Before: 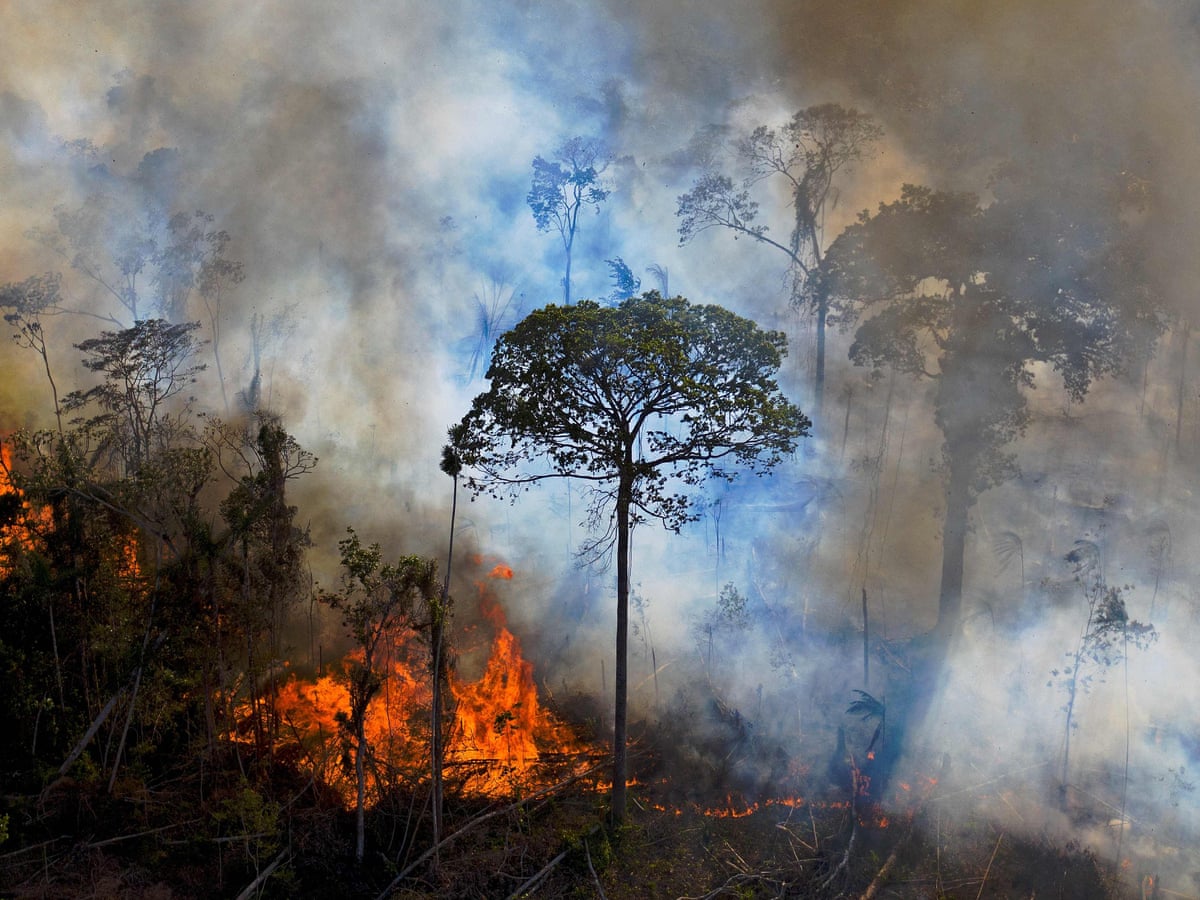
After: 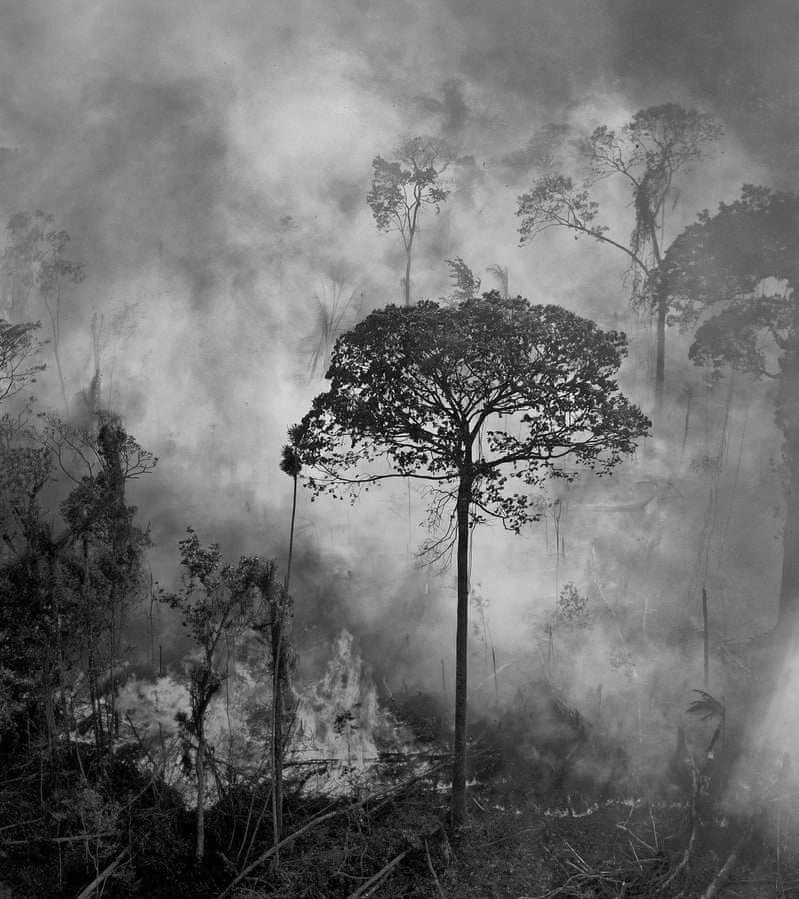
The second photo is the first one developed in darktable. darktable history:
monochrome: on, module defaults
crop and rotate: left 13.409%, right 19.924%
shadows and highlights: on, module defaults
